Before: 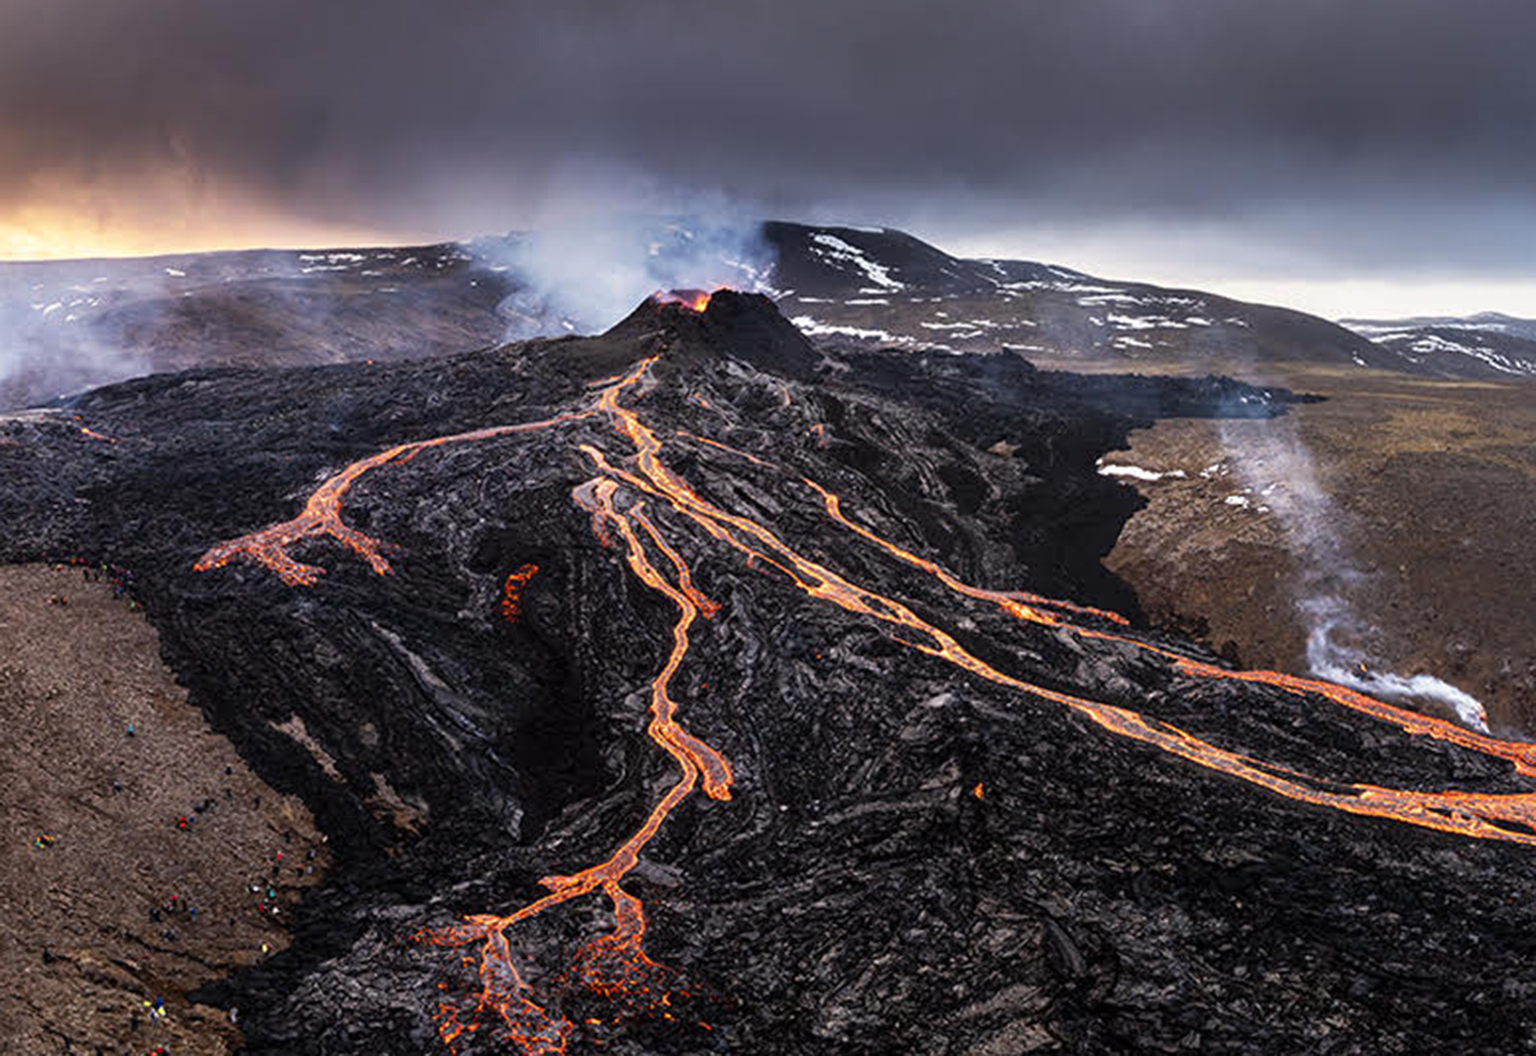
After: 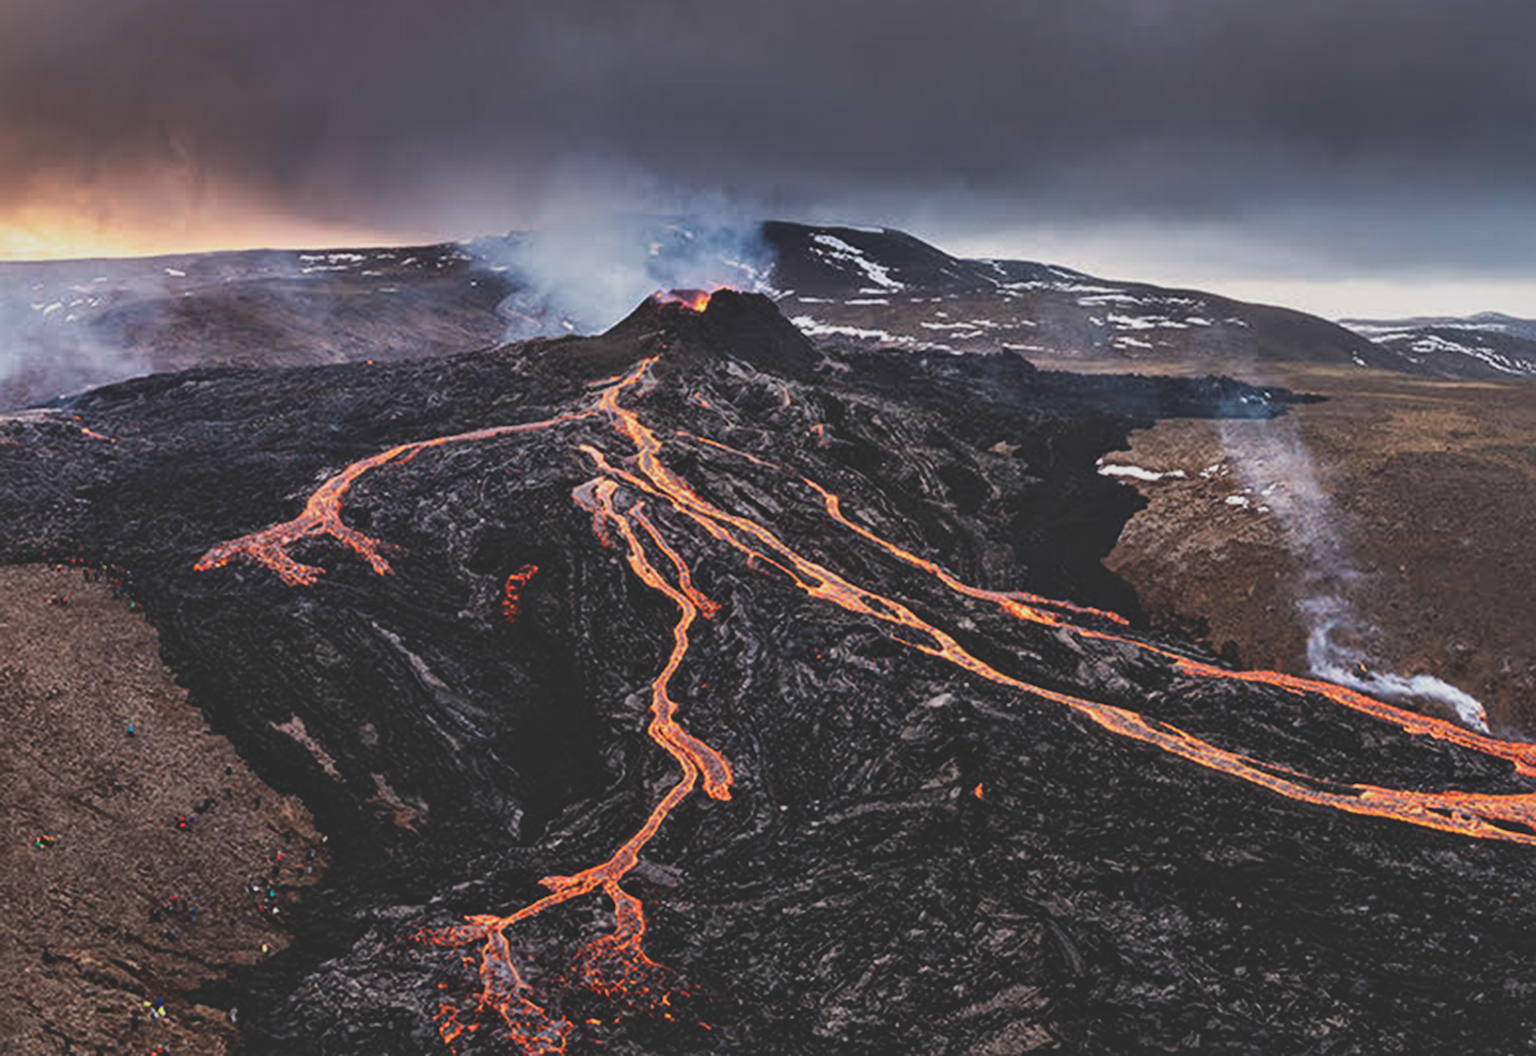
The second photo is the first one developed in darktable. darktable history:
local contrast: mode bilateral grid, contrast 30, coarseness 25, midtone range 0.2
exposure: black level correction -0.036, exposure -0.497 EV, compensate highlight preservation false
